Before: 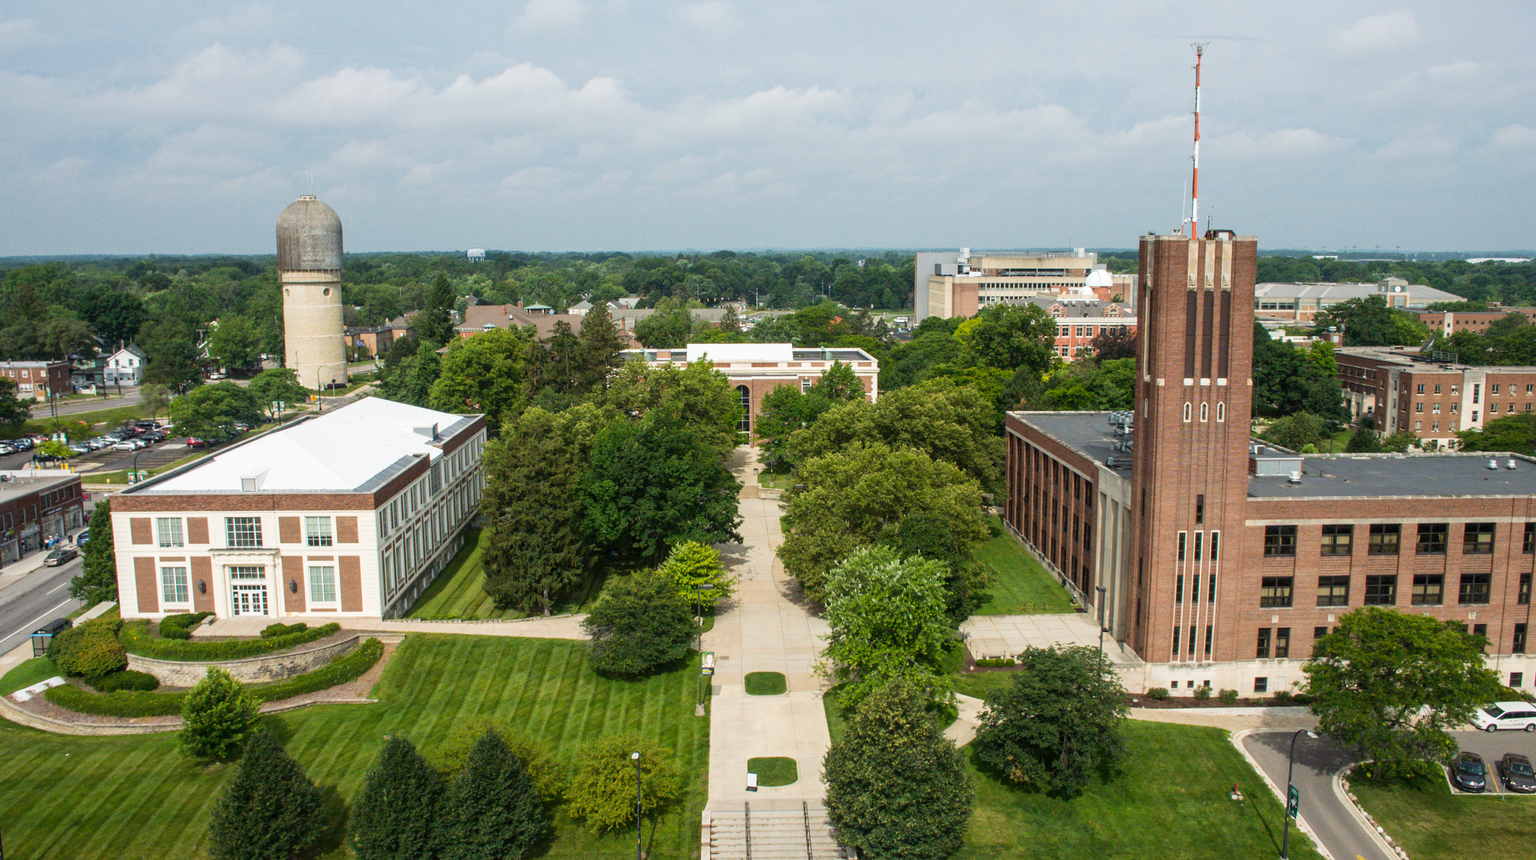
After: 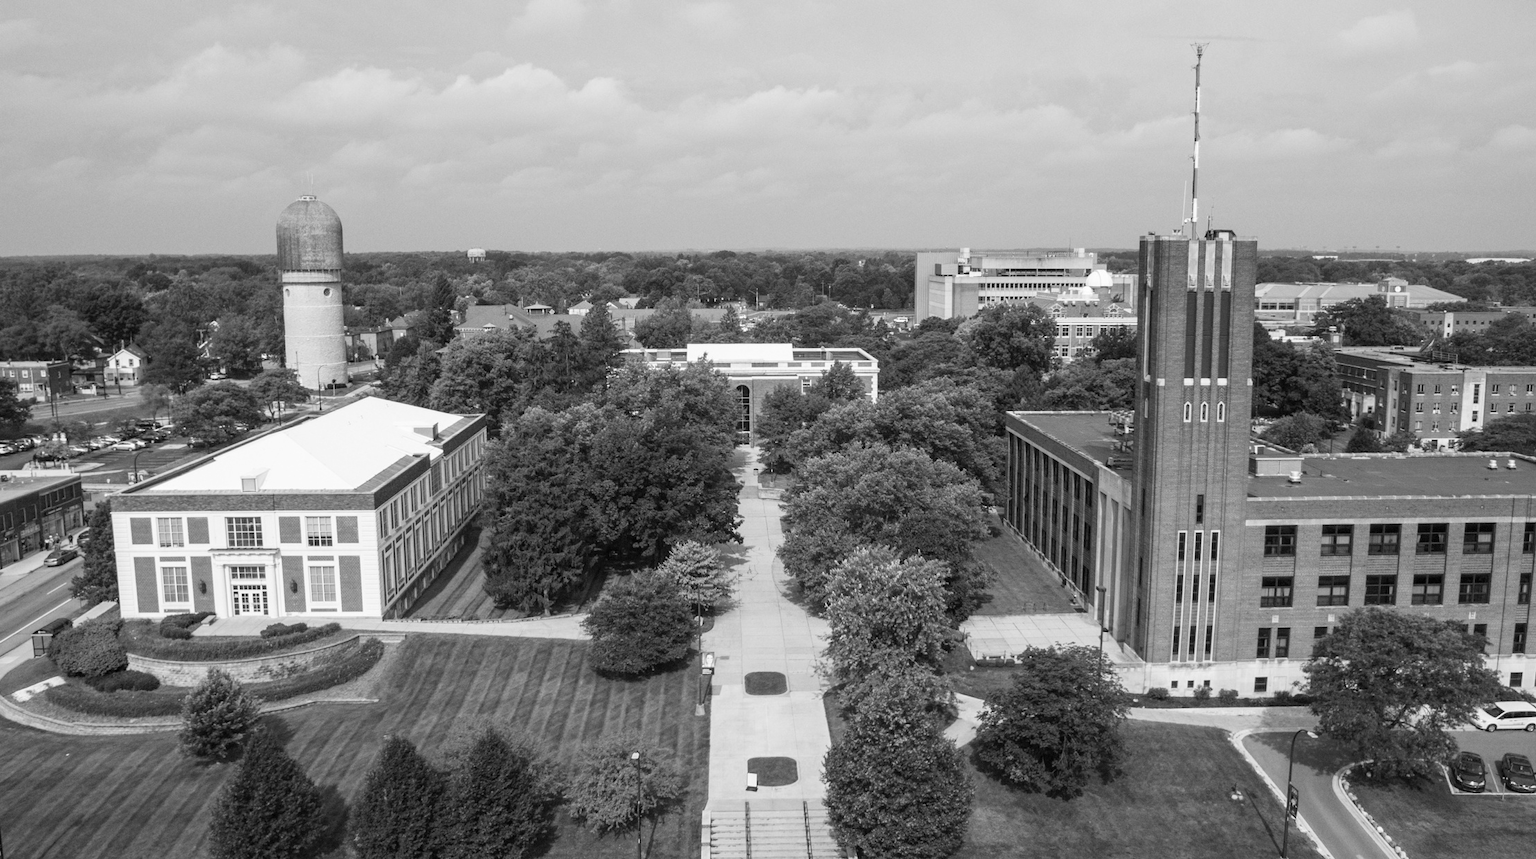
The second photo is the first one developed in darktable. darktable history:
monochrome: on, module defaults
color zones: curves: ch1 [(0, 0.523) (0.143, 0.545) (0.286, 0.52) (0.429, 0.506) (0.571, 0.503) (0.714, 0.503) (0.857, 0.508) (1, 0.523)]
